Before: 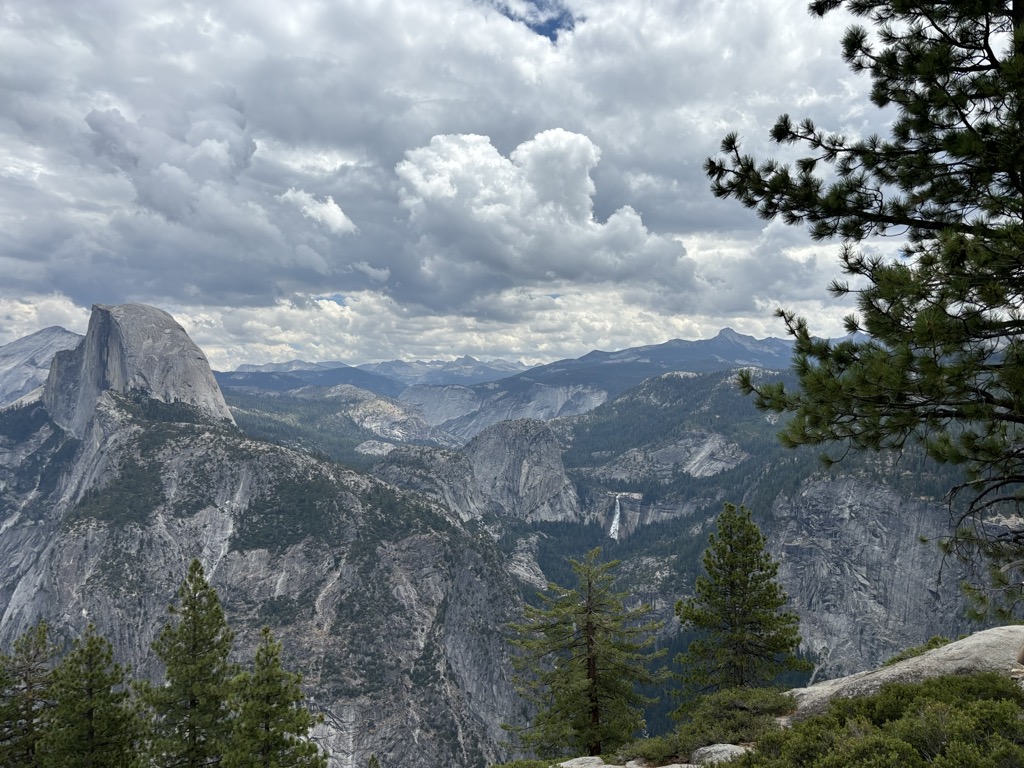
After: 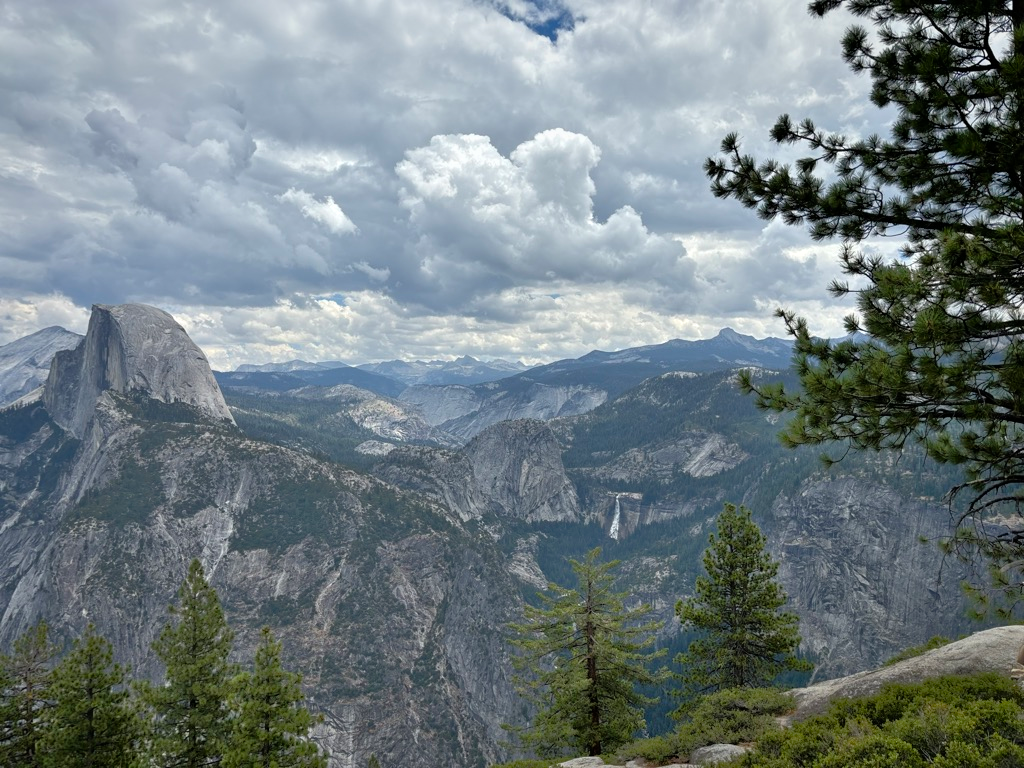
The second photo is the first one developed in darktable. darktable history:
vignetting: fall-off start 70.74%, brightness -0.247, saturation 0.149, width/height ratio 1.333
tone equalizer: -8 EV -0.495 EV, -7 EV -0.283 EV, -6 EV -0.09 EV, -5 EV 0.415 EV, -4 EV 0.958 EV, -3 EV 0.777 EV, -2 EV -0.009 EV, -1 EV 0.129 EV, +0 EV -0.02 EV
